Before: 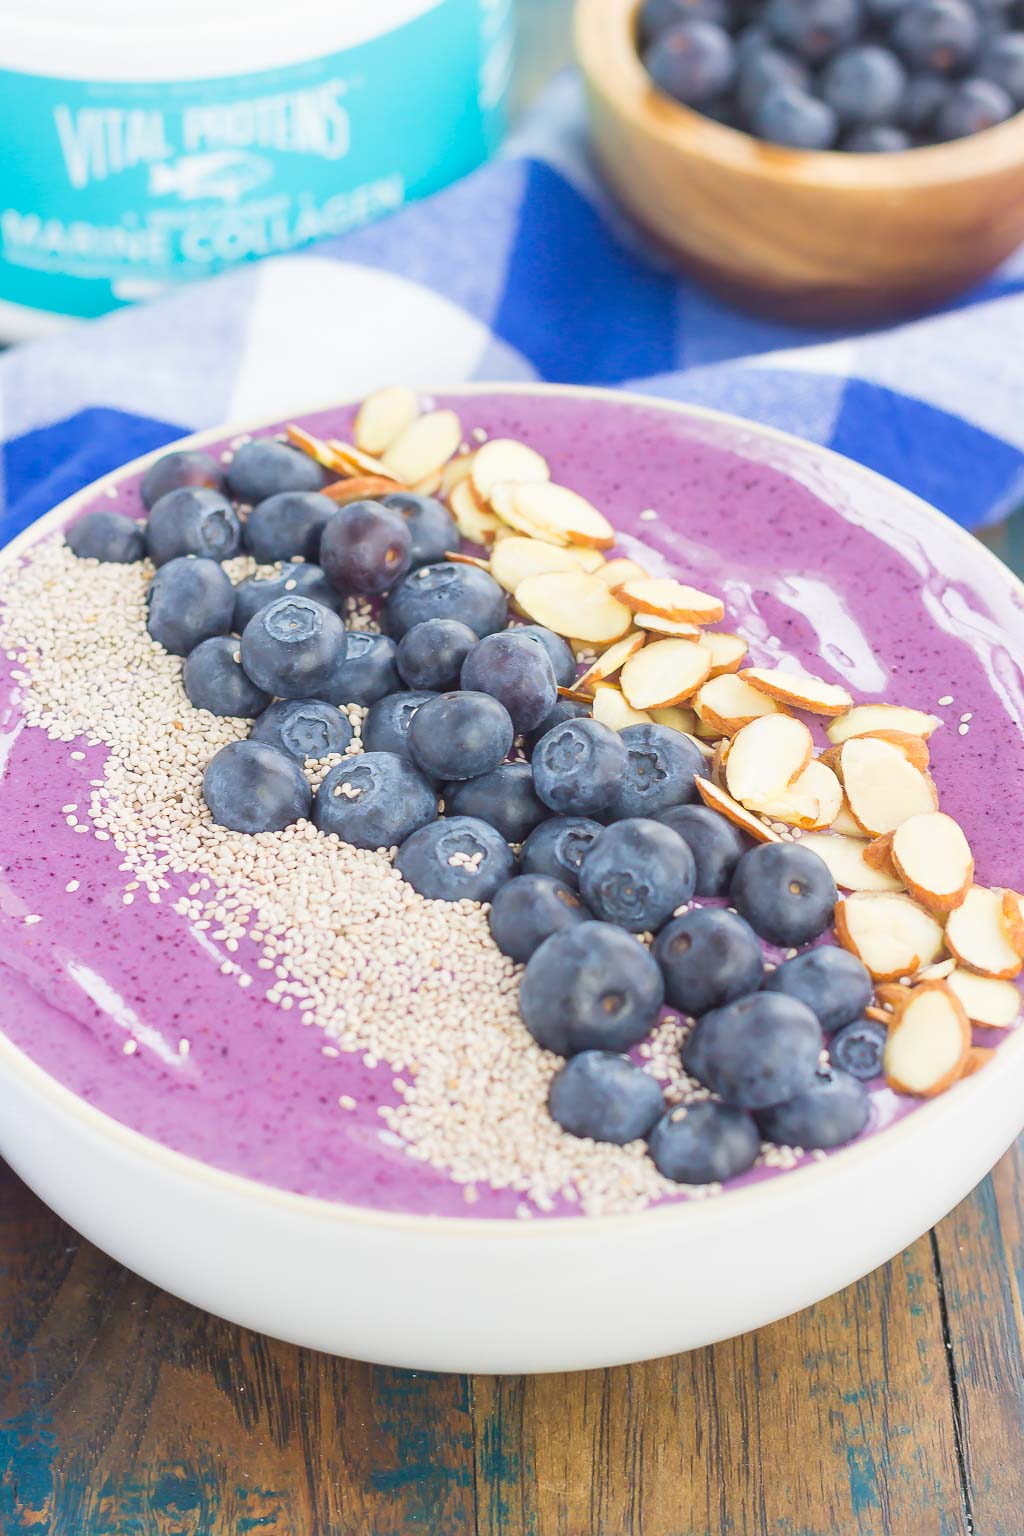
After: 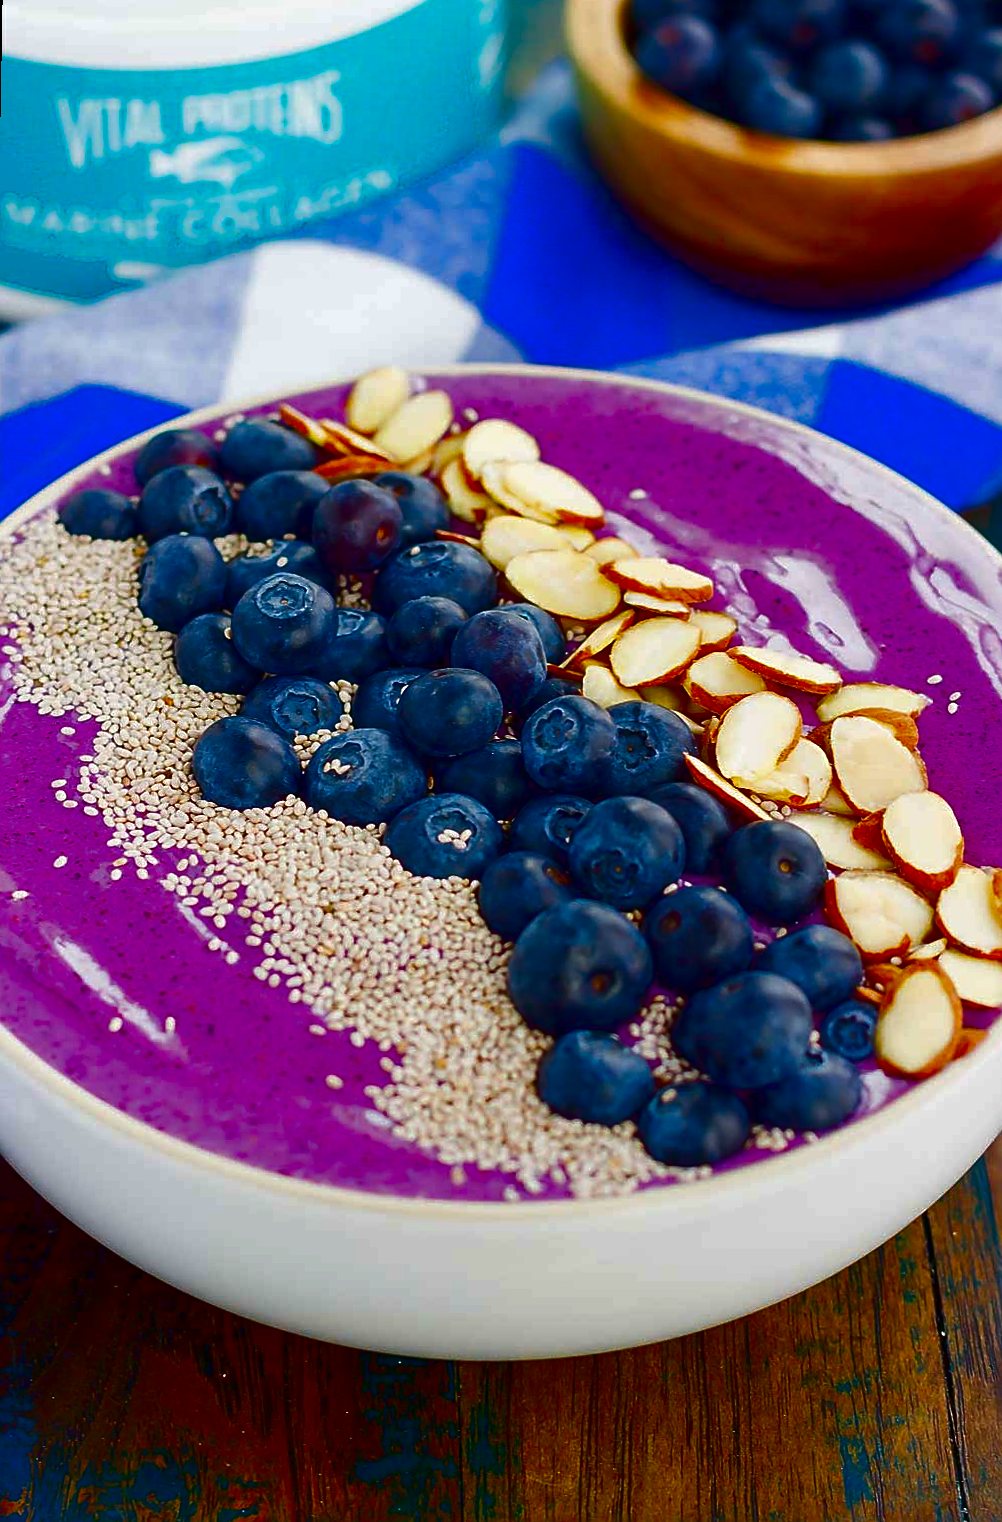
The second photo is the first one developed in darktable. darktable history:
rotate and perspective: rotation 0.226°, lens shift (vertical) -0.042, crop left 0.023, crop right 0.982, crop top 0.006, crop bottom 0.994
contrast brightness saturation: brightness -1, saturation 1
sharpen: on, module defaults
